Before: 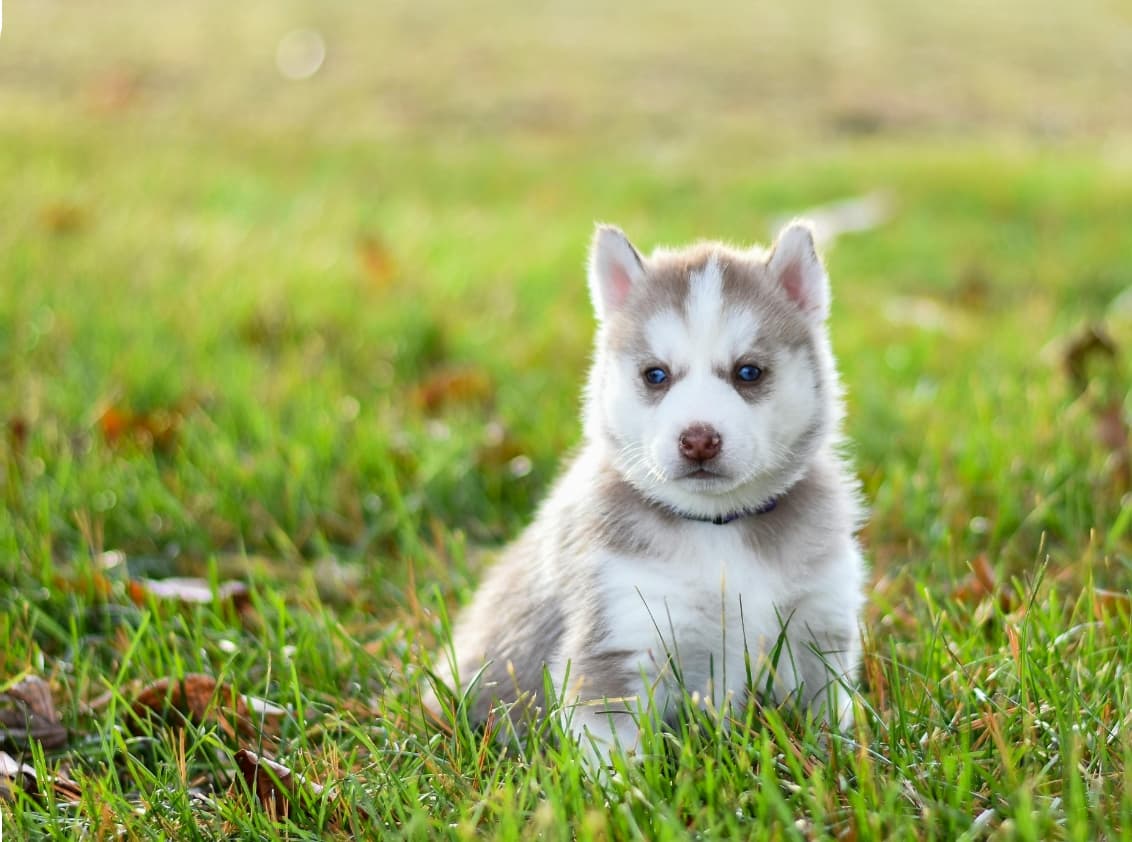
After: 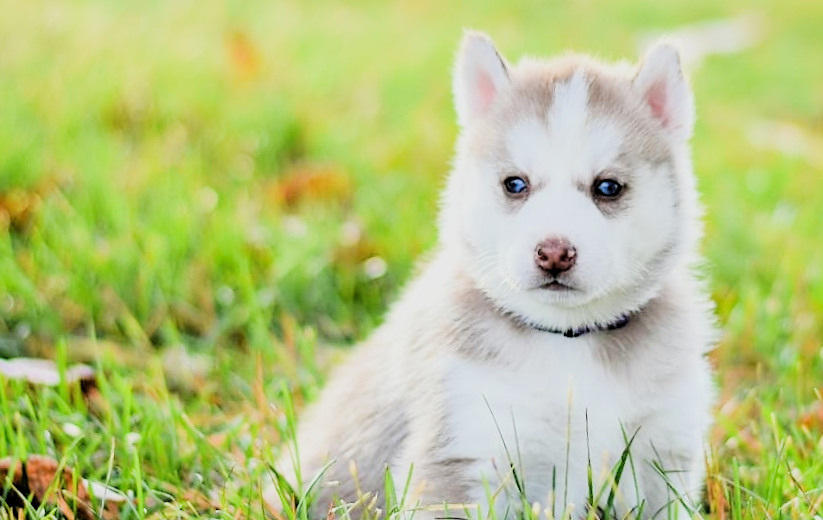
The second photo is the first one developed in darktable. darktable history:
crop and rotate: angle -3.38°, left 9.739%, top 21.265%, right 11.91%, bottom 12.089%
filmic rgb: black relative exposure -3.09 EV, white relative exposure 7.04 EV, hardness 1.46, contrast 1.353
sharpen: amount 0.205
exposure: black level correction 0, exposure 1.013 EV, compensate highlight preservation false
